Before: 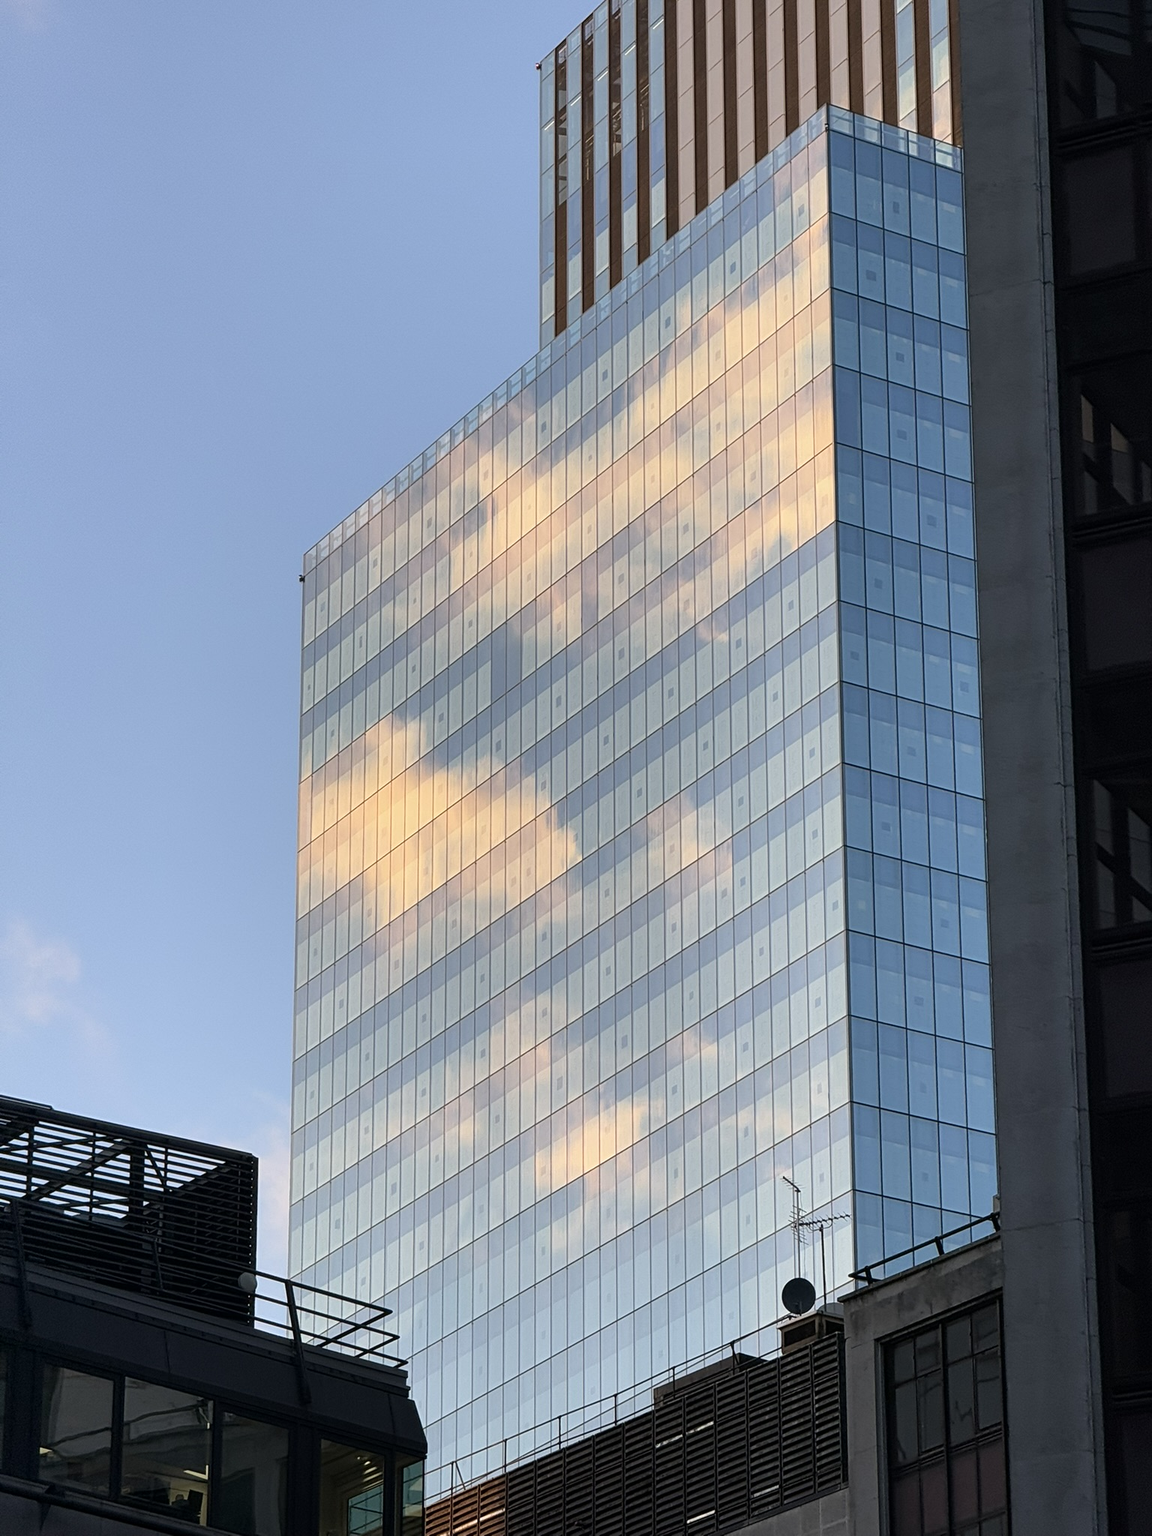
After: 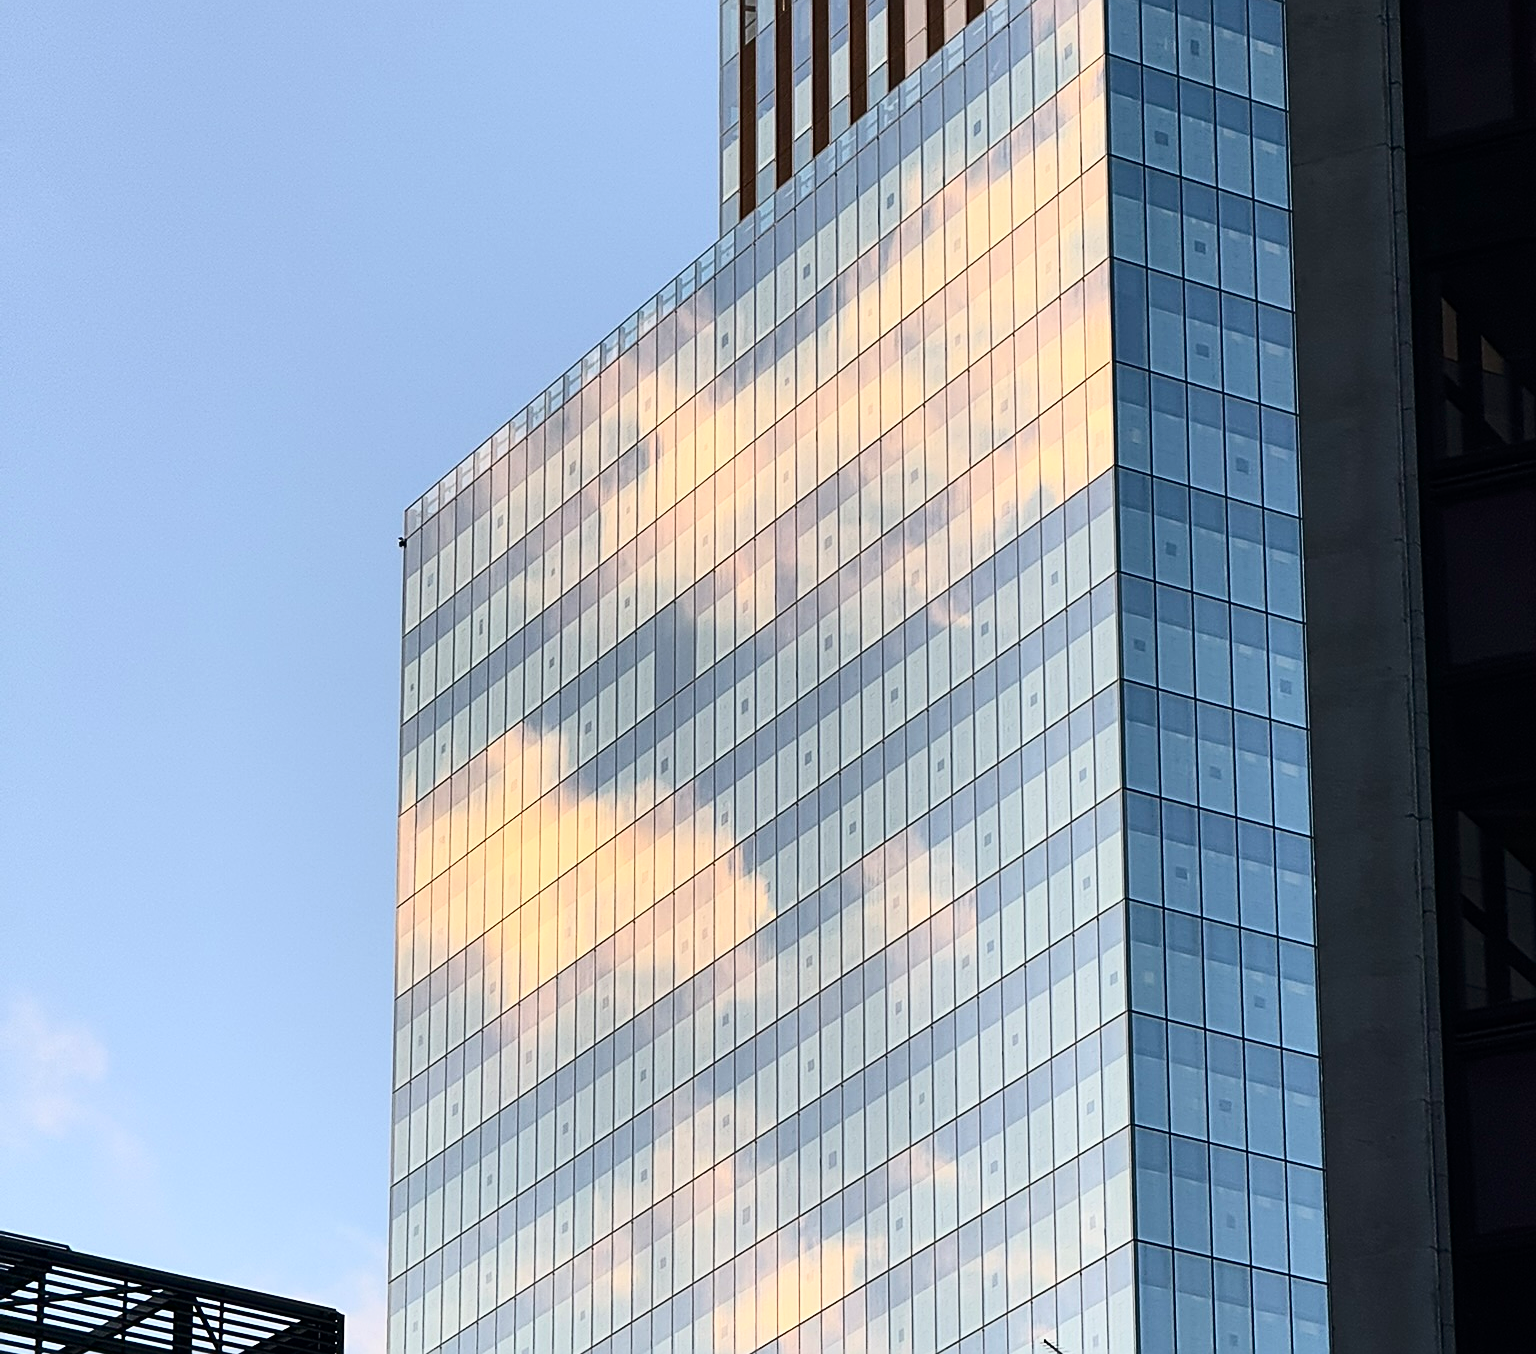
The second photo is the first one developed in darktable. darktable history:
sharpen: on, module defaults
contrast brightness saturation: contrast 0.296
crop: top 11.183%, bottom 22.682%
